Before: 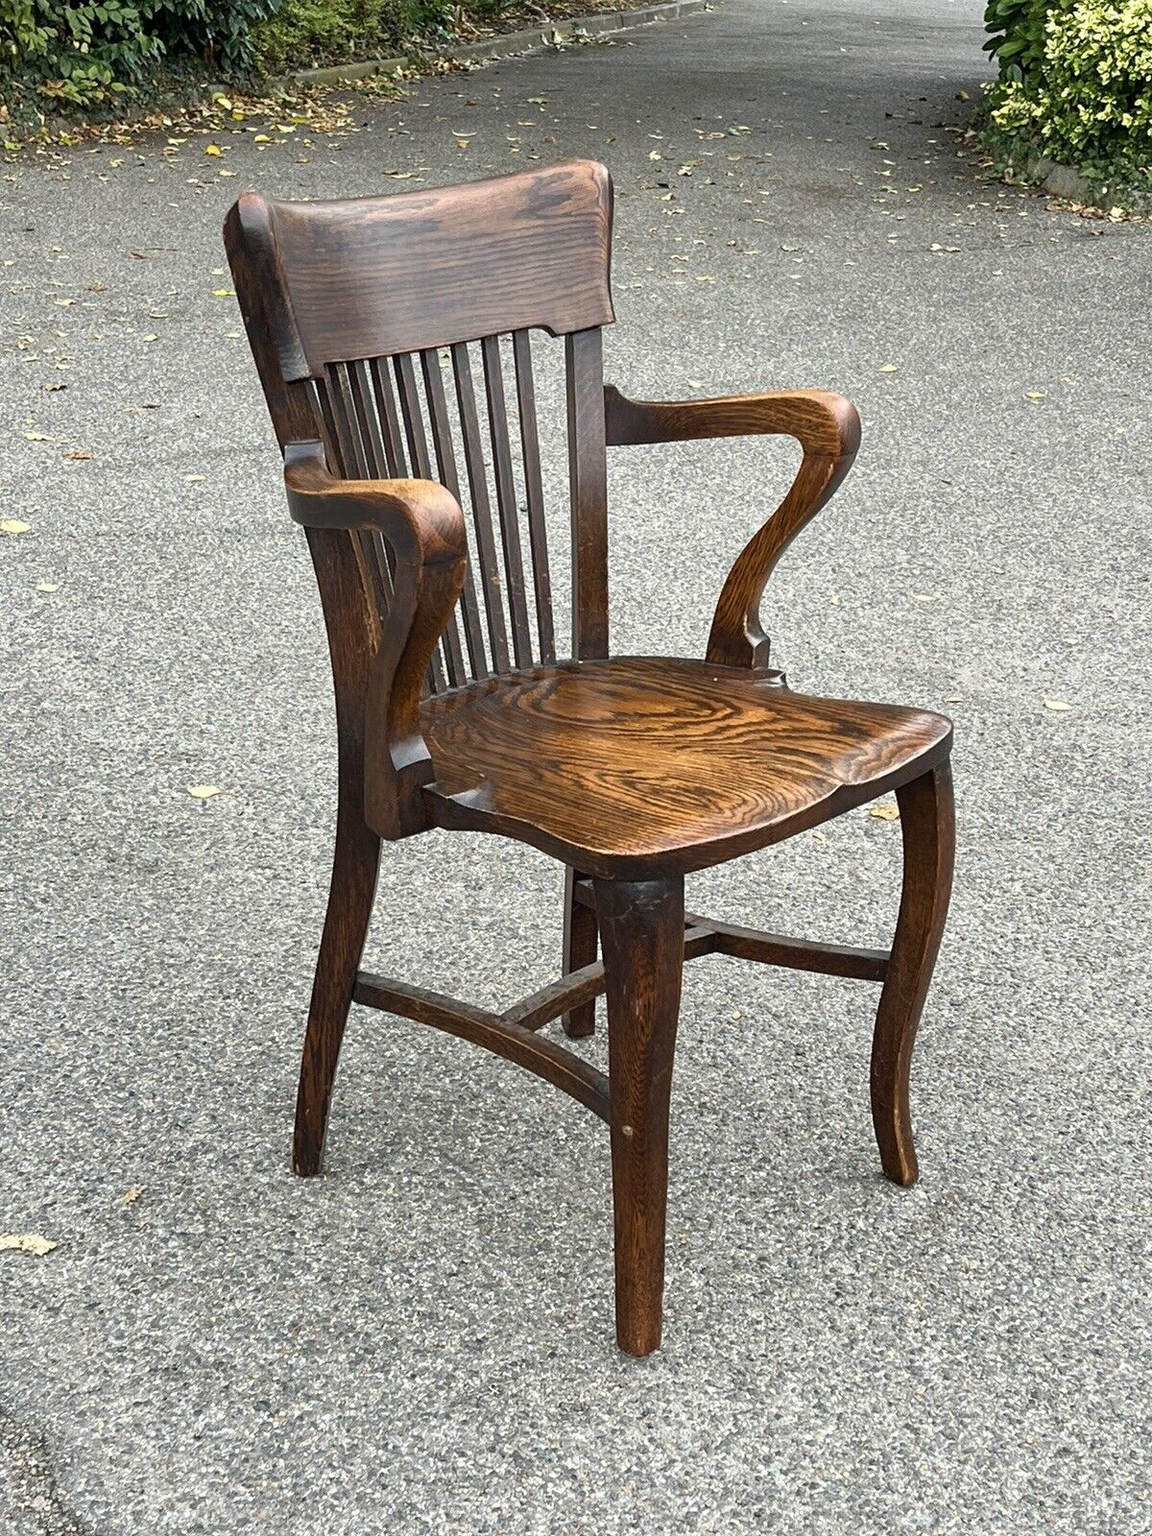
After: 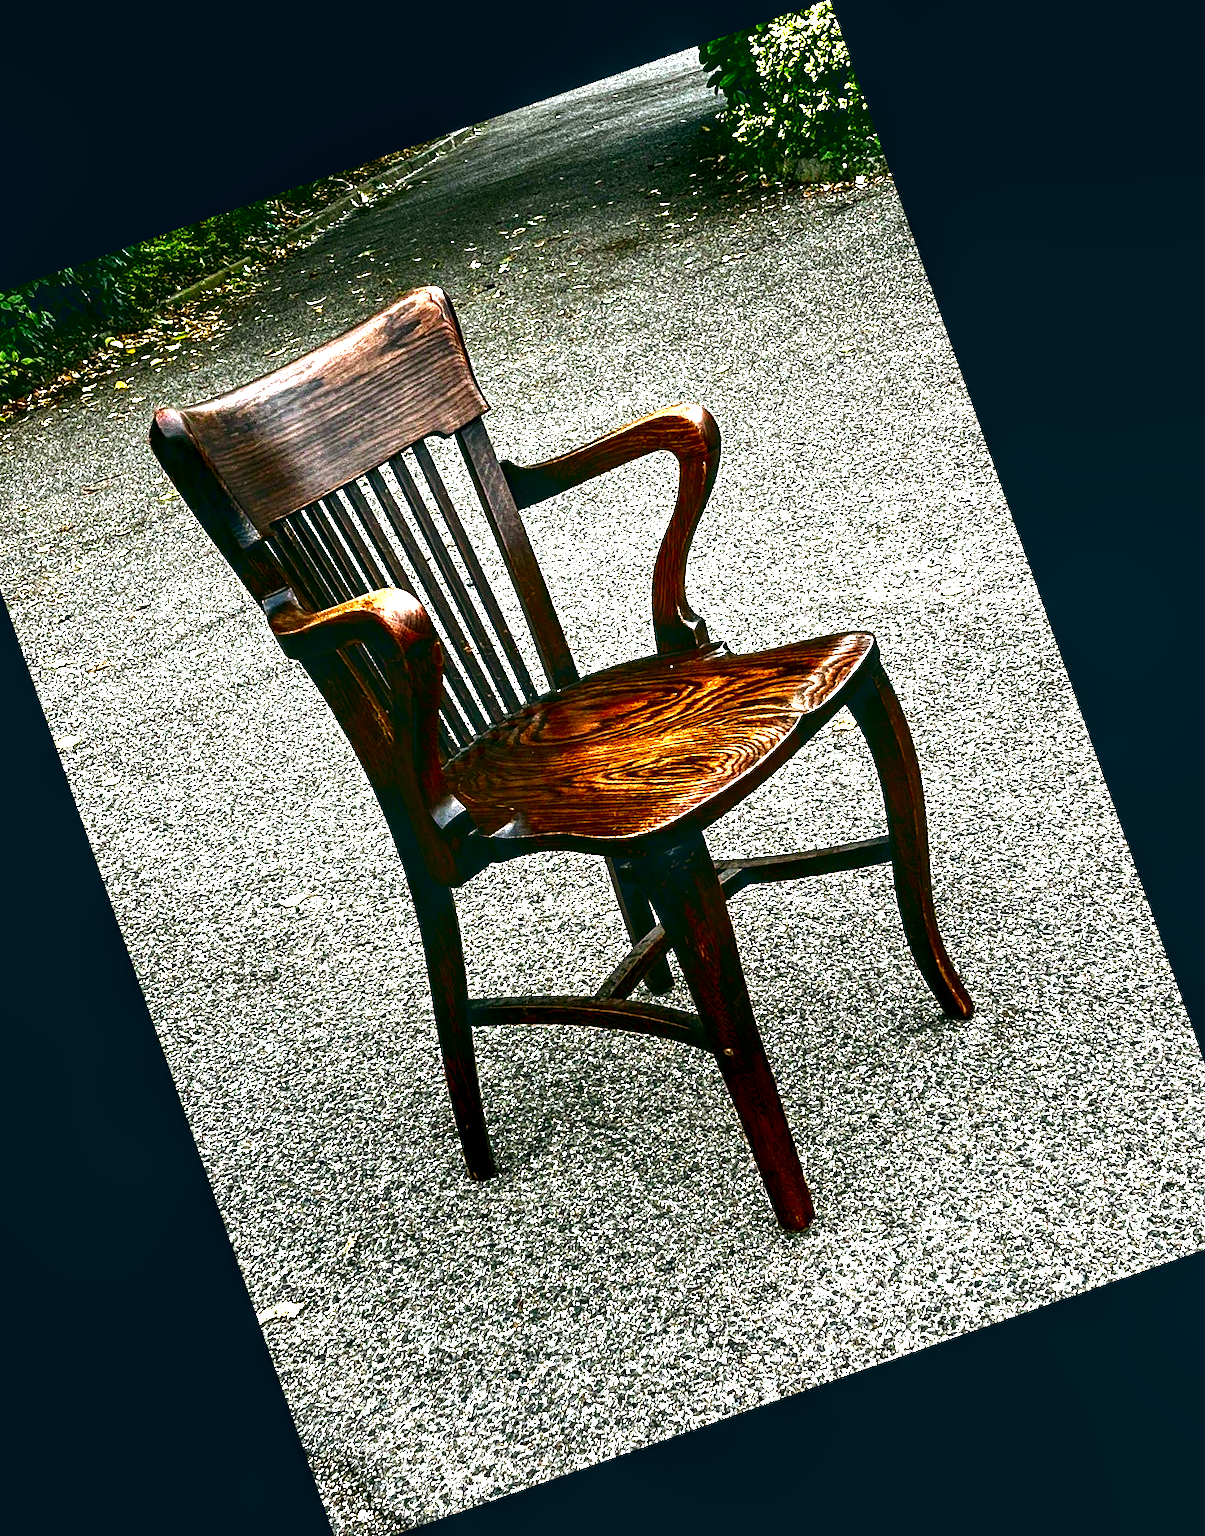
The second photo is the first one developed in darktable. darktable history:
color balance: lift [1.005, 0.99, 1.007, 1.01], gamma [1, 0.979, 1.011, 1.021], gain [0.923, 1.098, 1.025, 0.902], input saturation 90.45%, contrast 7.73%, output saturation 105.91%
color correction: highlights a* -9.35, highlights b* -23.15
exposure: black level correction 0, exposure 0.9 EV, compensate highlight preservation false
local contrast: highlights 60%, shadows 60%, detail 160%
contrast brightness saturation: brightness -1, saturation 1
crop and rotate: angle 19.43°, left 6.812%, right 4.125%, bottom 1.087%
